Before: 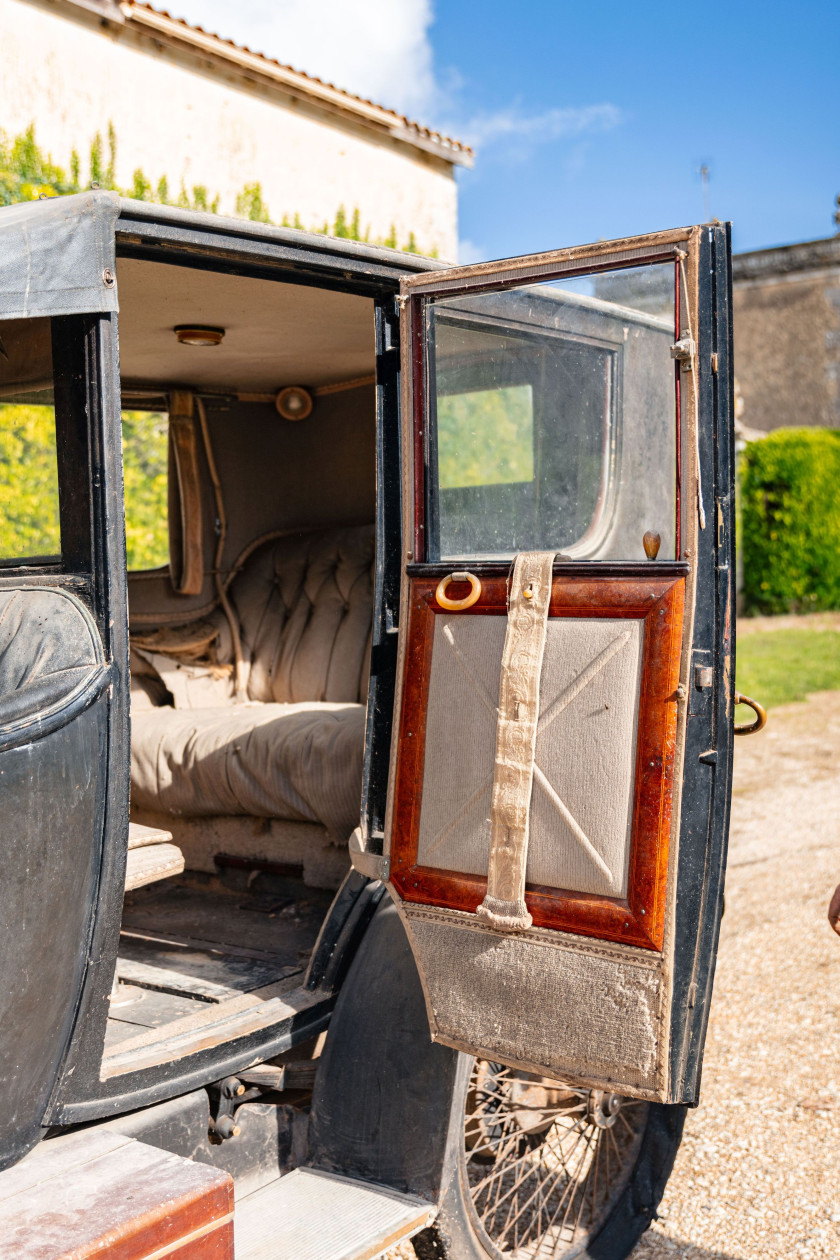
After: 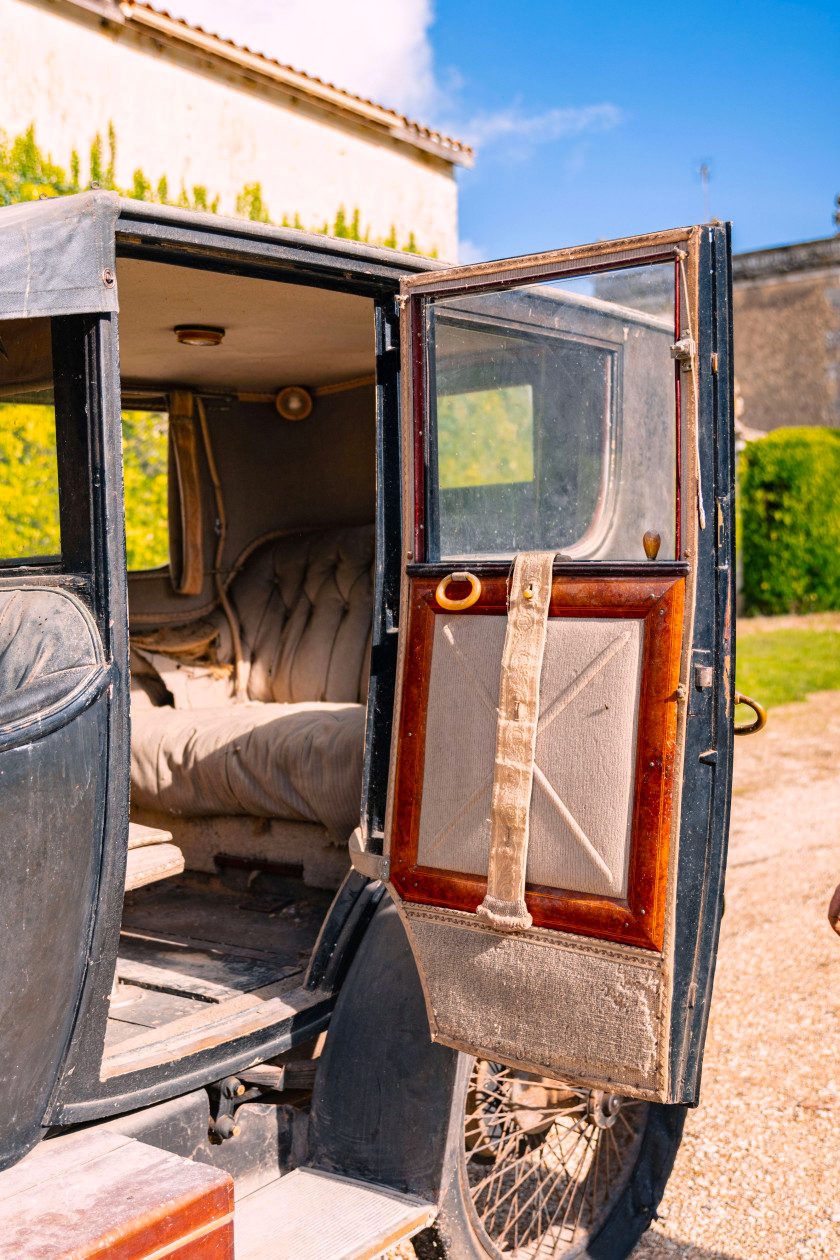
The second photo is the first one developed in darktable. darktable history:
color balance rgb: highlights gain › chroma 2.978%, highlights gain › hue 54.79°, perceptual saturation grading › global saturation 25.834%
color correction: highlights a* -0.713, highlights b* -8.82
